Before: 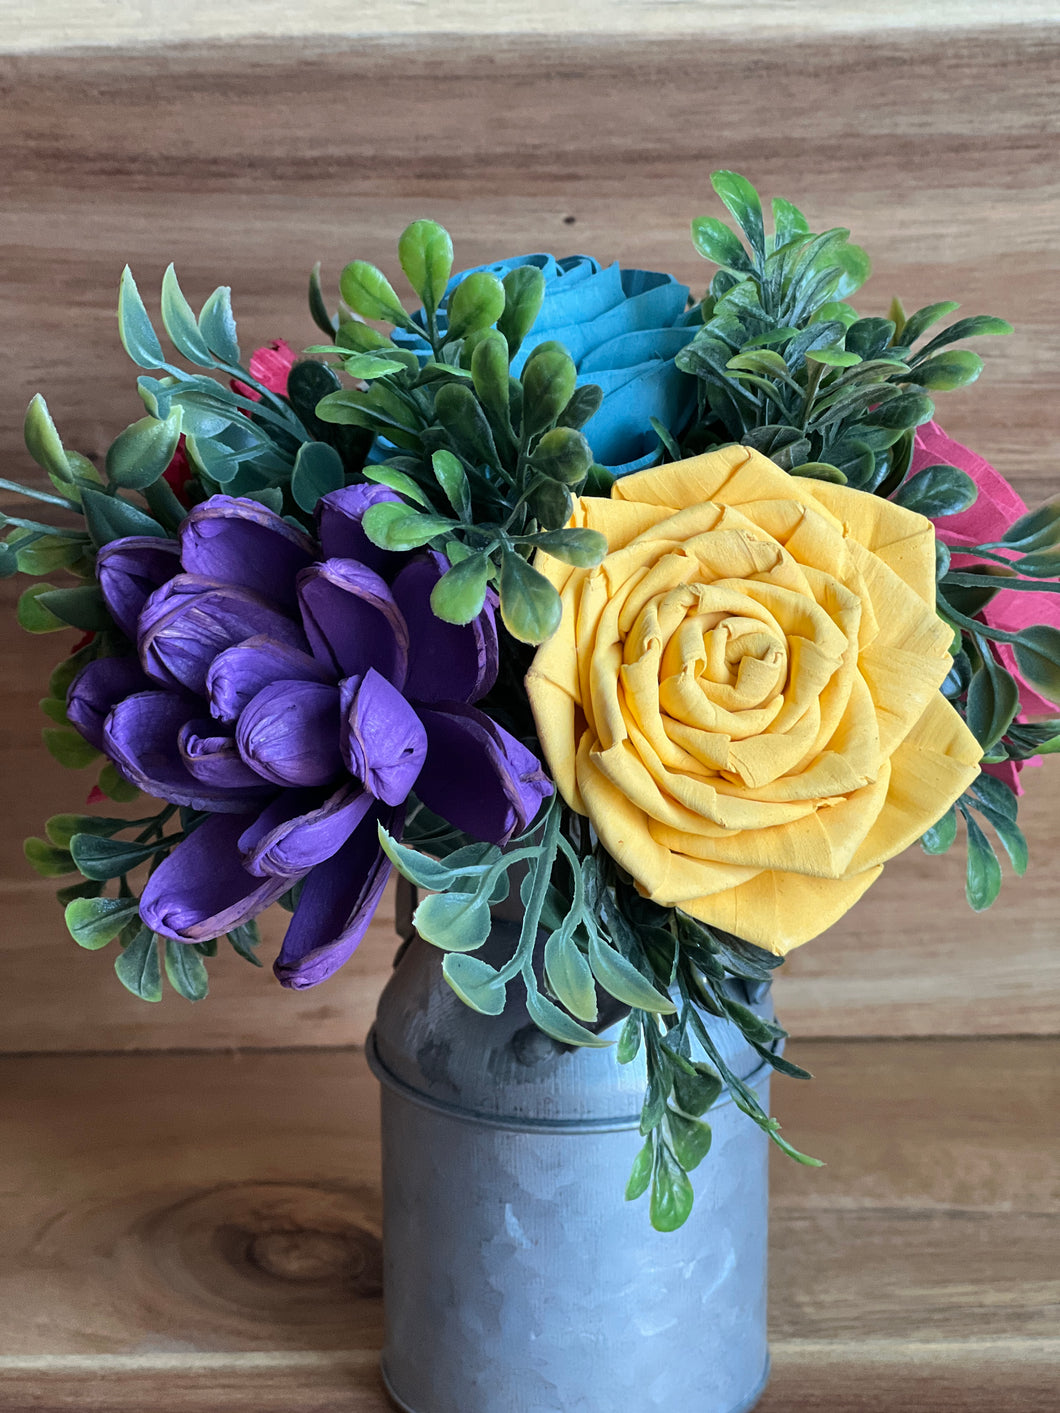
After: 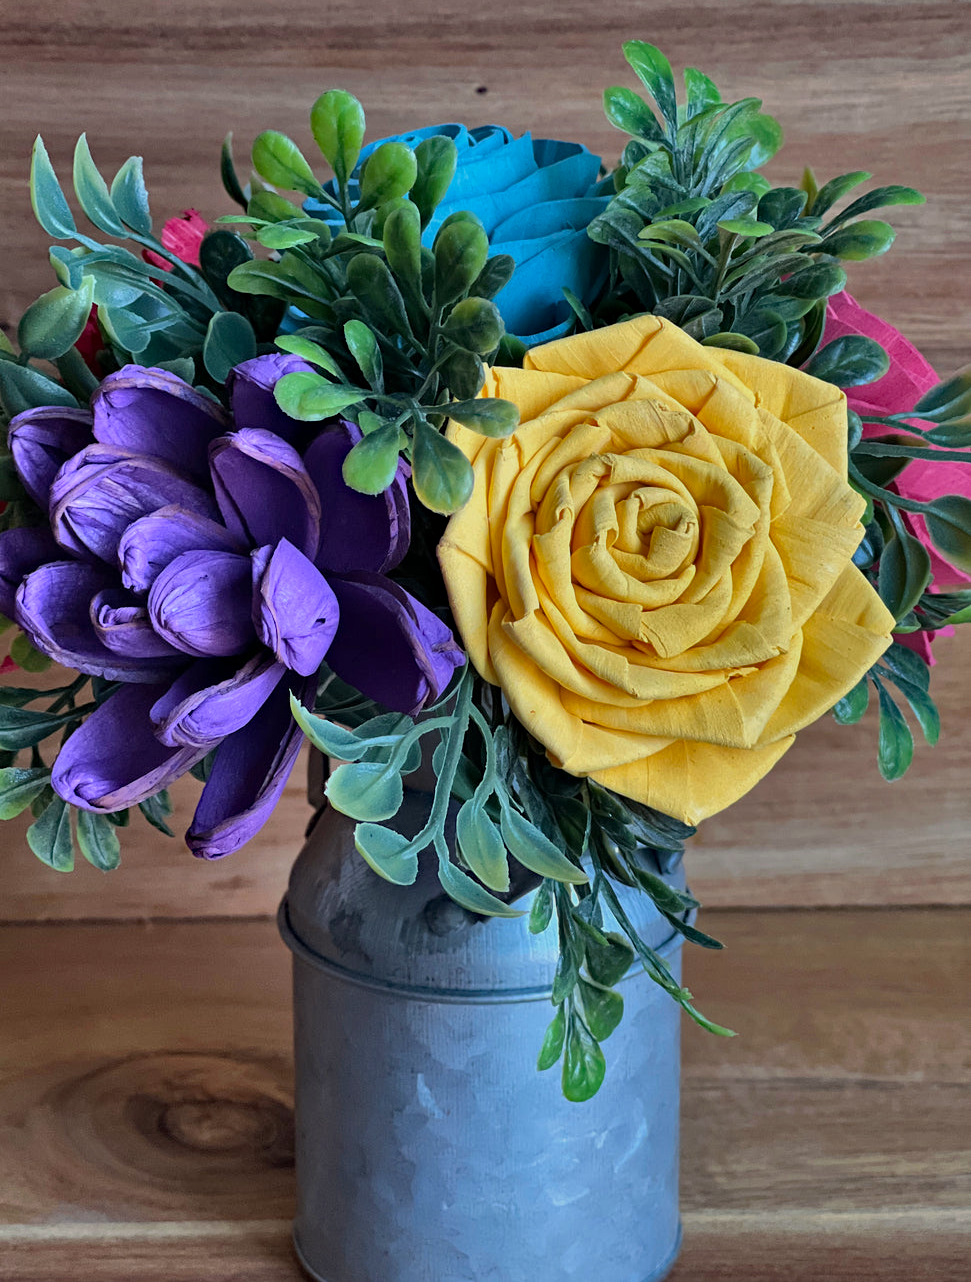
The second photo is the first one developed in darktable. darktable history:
haze removal: adaptive false
crop and rotate: left 8.347%, top 9.247%
shadows and highlights: shadows 80.41, white point adjustment -9.06, highlights -61.29, soften with gaussian
color calibration: illuminant same as pipeline (D50), adaptation none (bypass), x 0.332, y 0.333, temperature 5003.41 K
